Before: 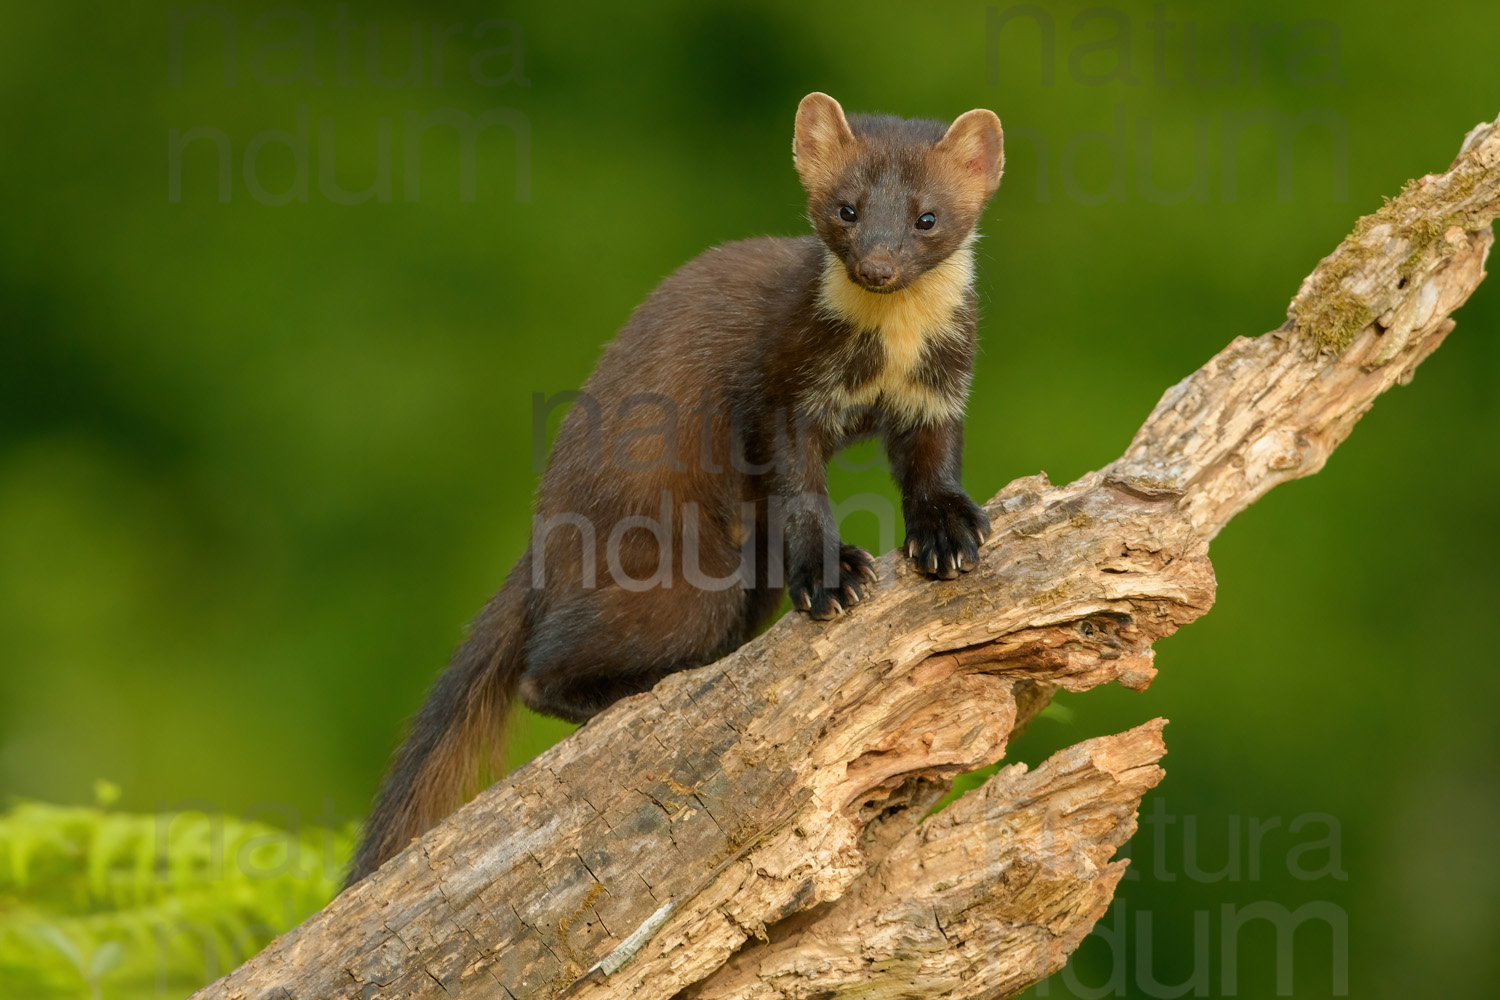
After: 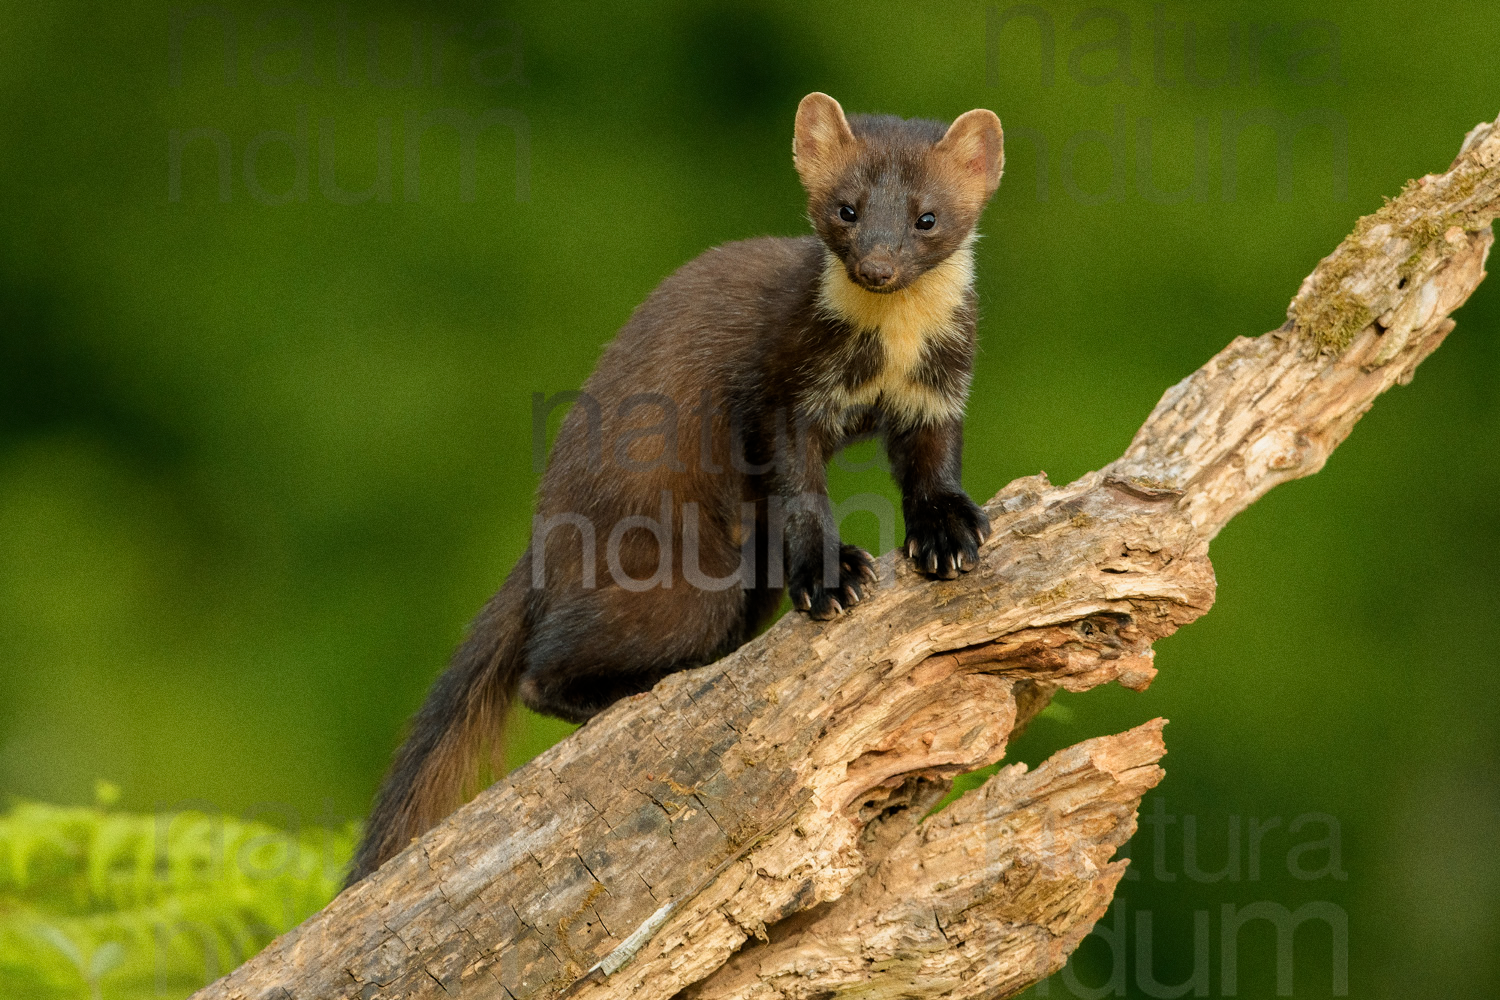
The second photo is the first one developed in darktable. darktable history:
grain: coarseness 0.47 ISO
filmic rgb: black relative exposure -12.8 EV, white relative exposure 2.8 EV, threshold 3 EV, target black luminance 0%, hardness 8.54, latitude 70.41%, contrast 1.133, shadows ↔ highlights balance -0.395%, color science v4 (2020), enable highlight reconstruction true
